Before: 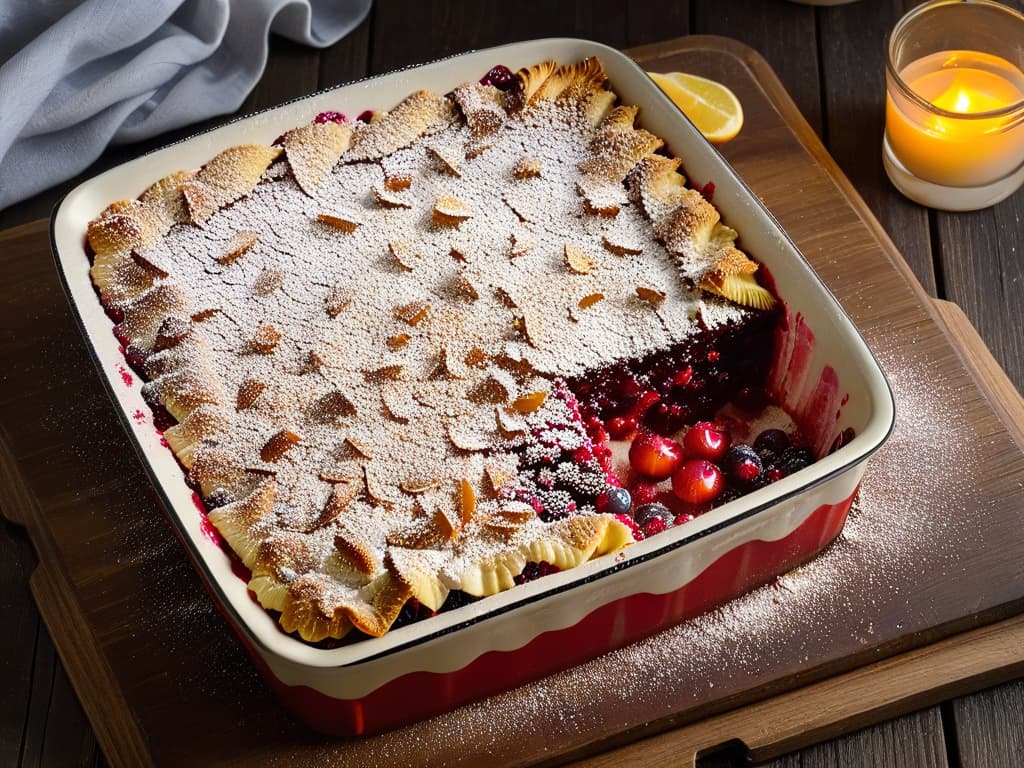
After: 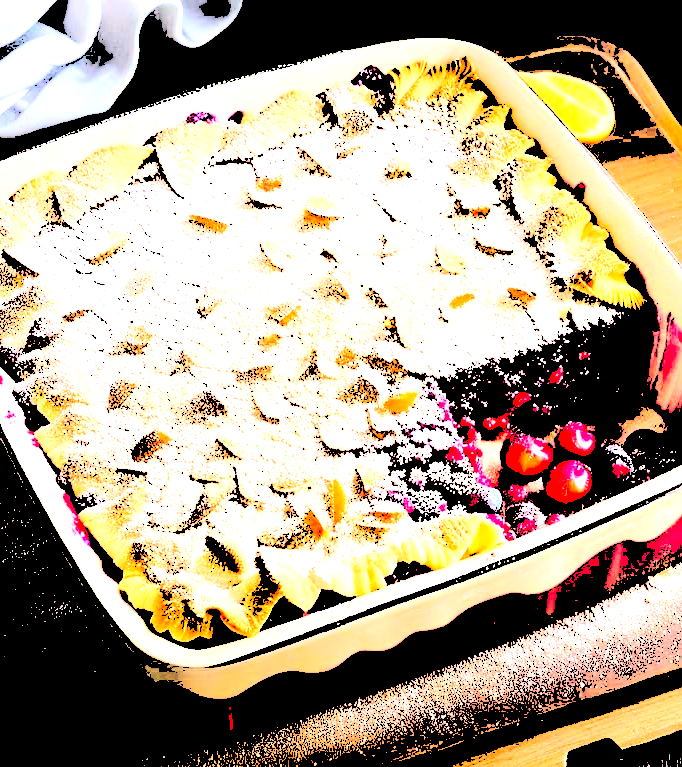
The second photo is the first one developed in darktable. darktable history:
crop and rotate: left 12.648%, right 20.685%
levels: levels [0.246, 0.246, 0.506]
